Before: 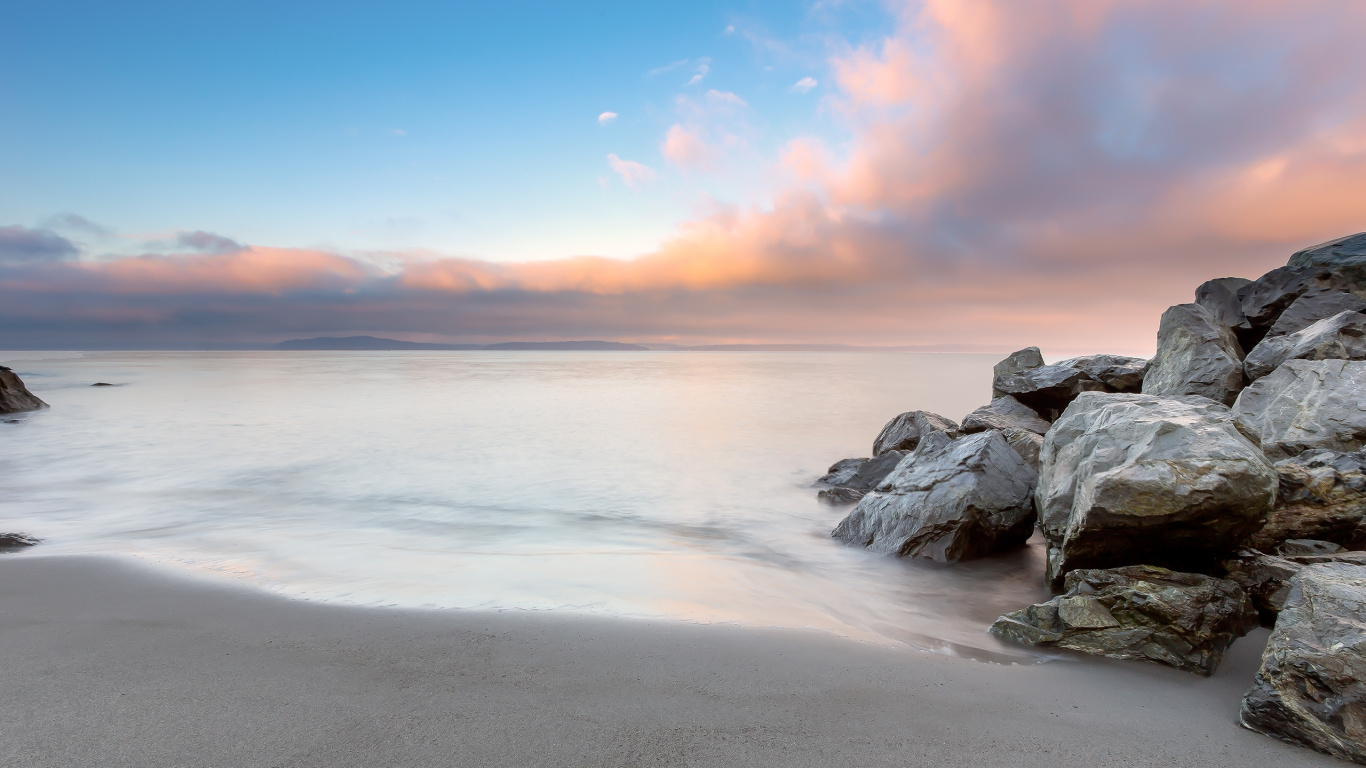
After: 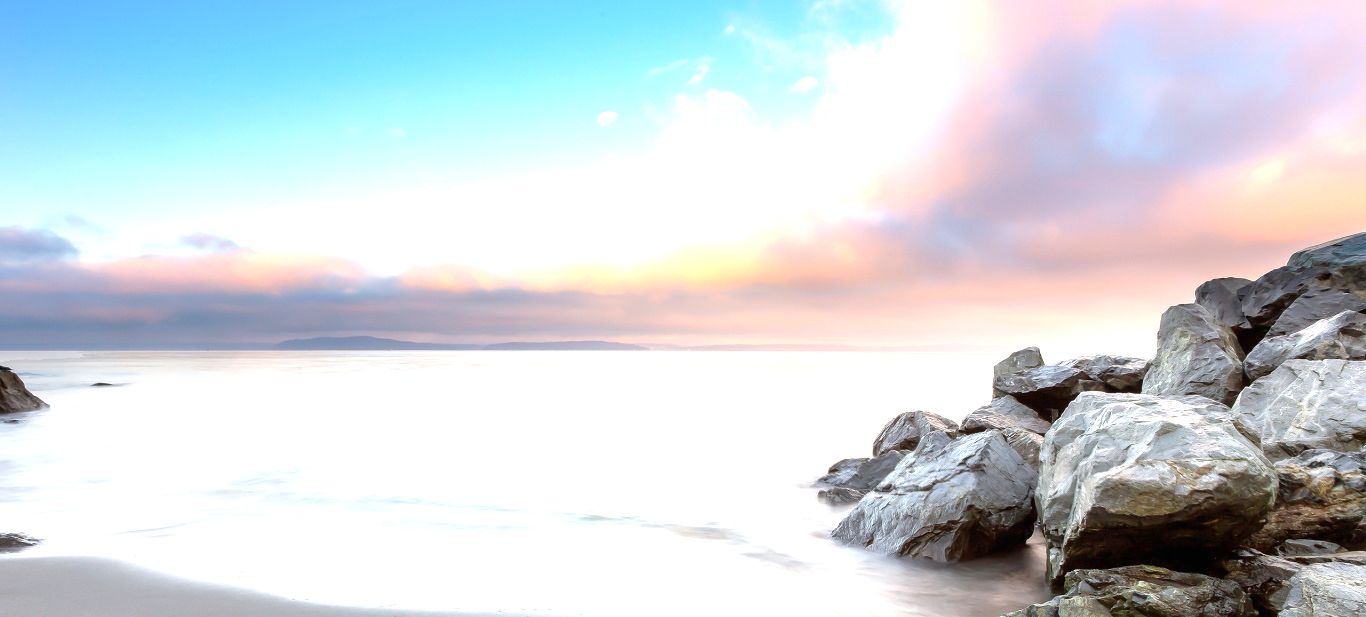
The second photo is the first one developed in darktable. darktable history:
crop: bottom 19.541%
exposure: black level correction 0, exposure 1 EV, compensate exposure bias true, compensate highlight preservation false
